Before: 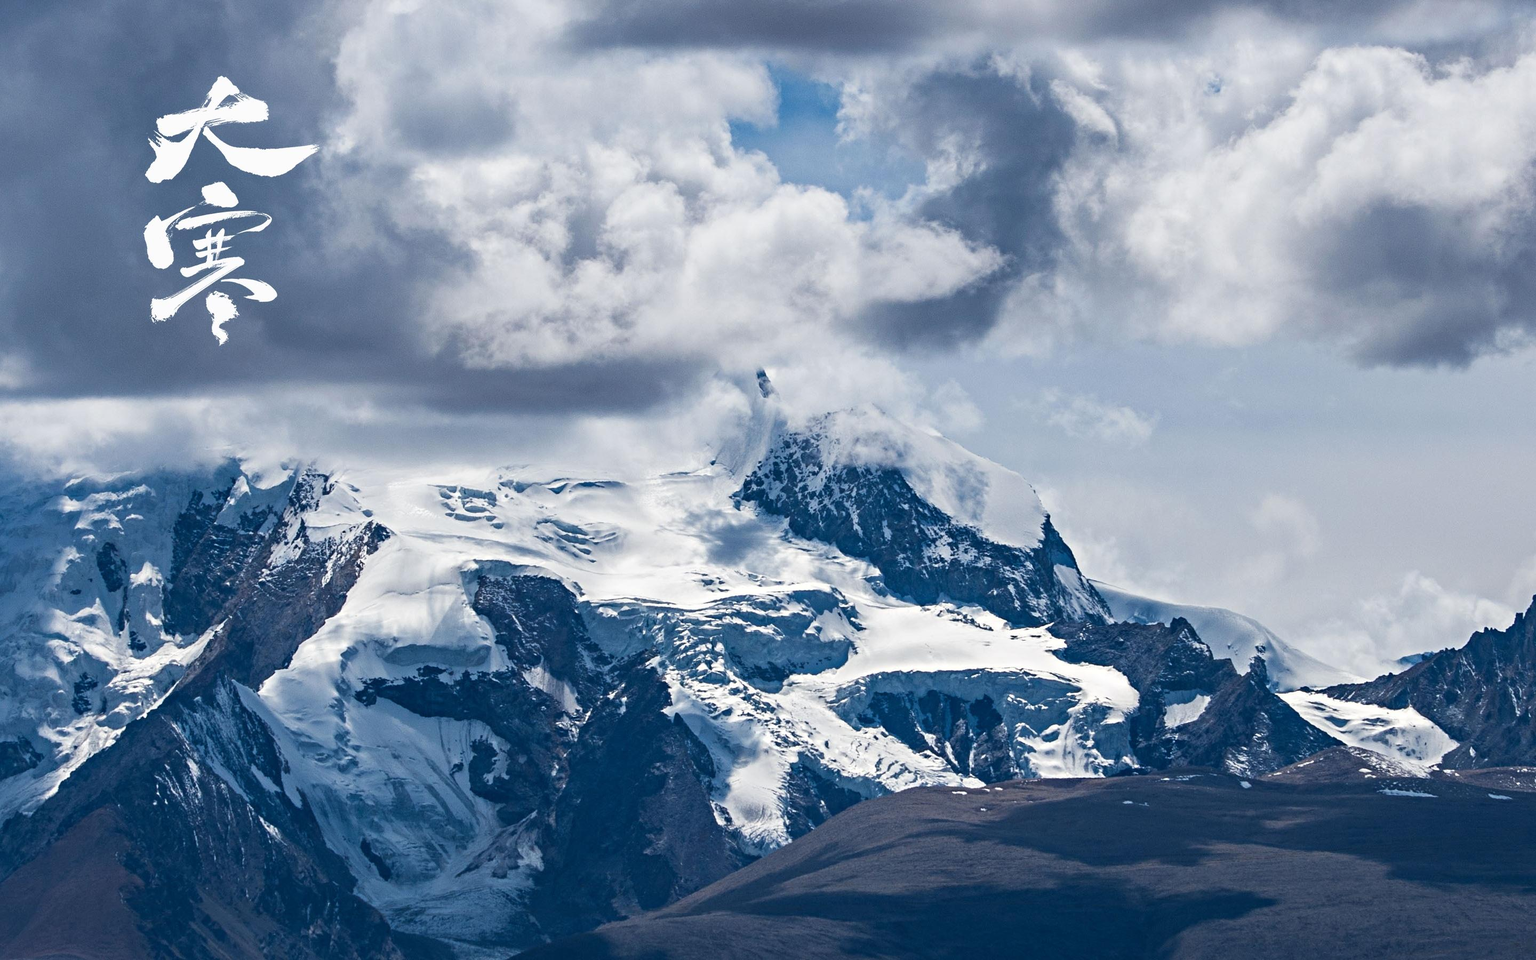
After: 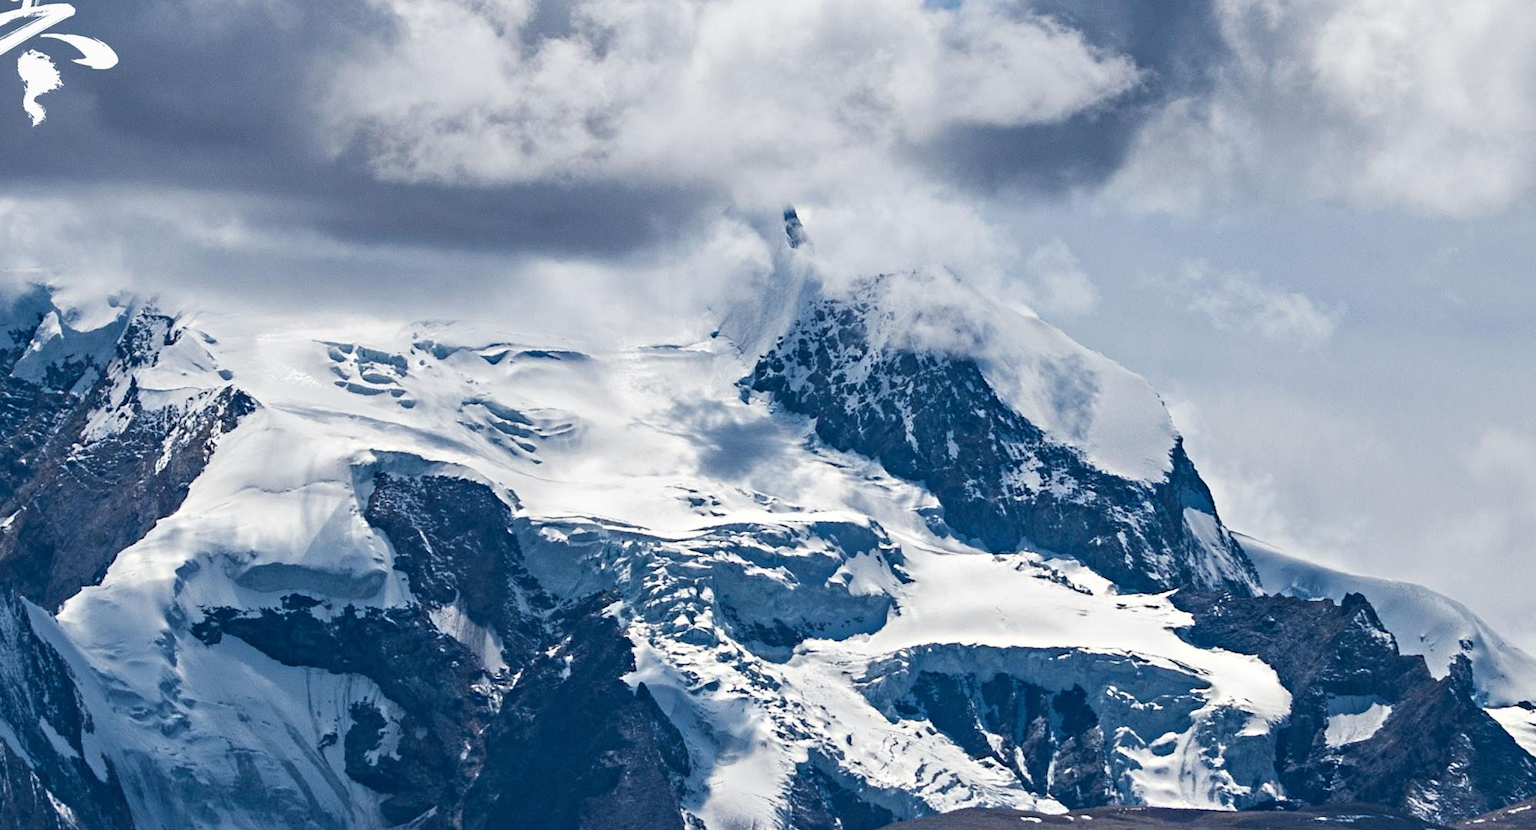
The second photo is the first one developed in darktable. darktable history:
crop and rotate: angle -3.62°, left 9.776%, top 20.433%, right 11.995%, bottom 11.873%
